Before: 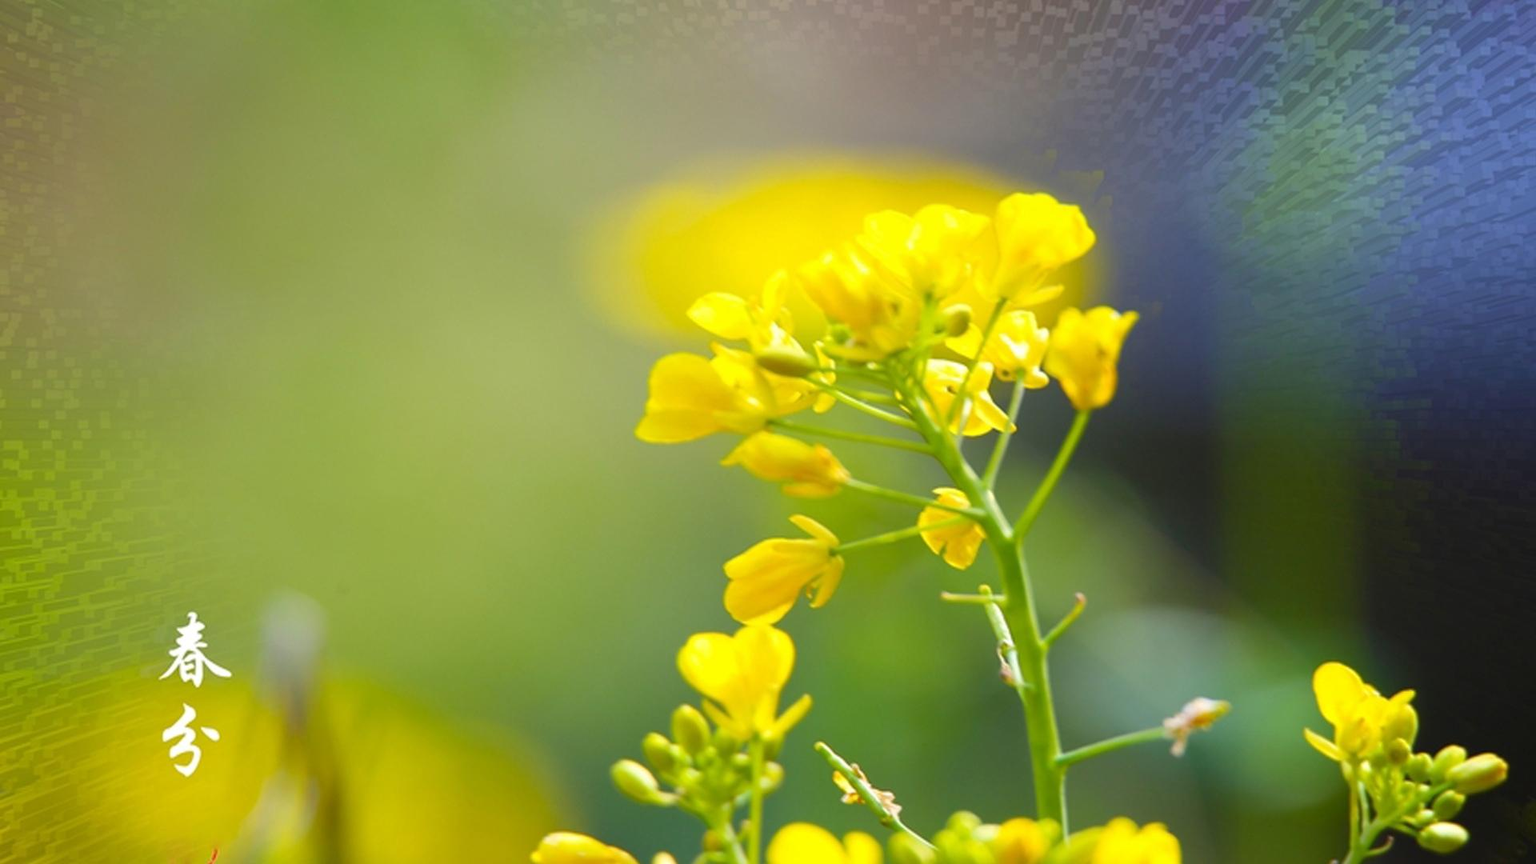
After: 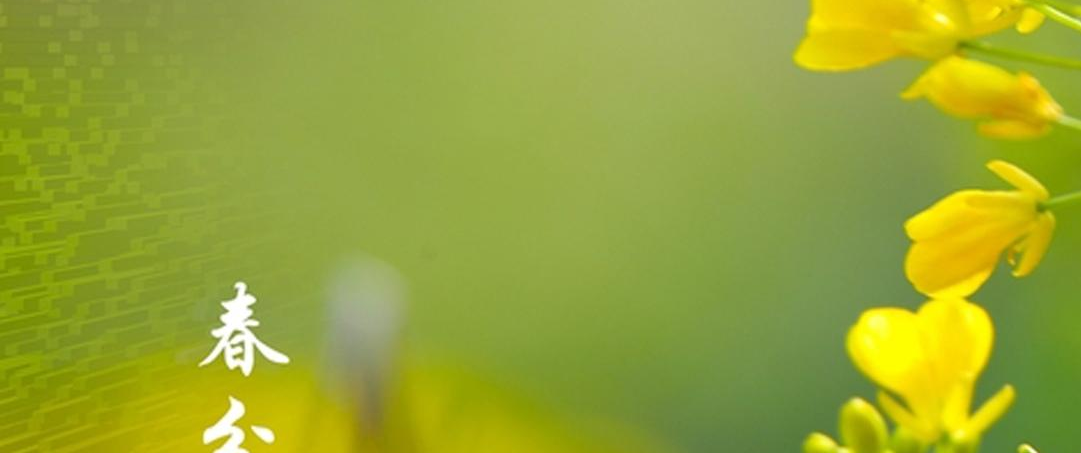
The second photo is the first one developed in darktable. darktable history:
crop: top 44.803%, right 43.654%, bottom 13.22%
